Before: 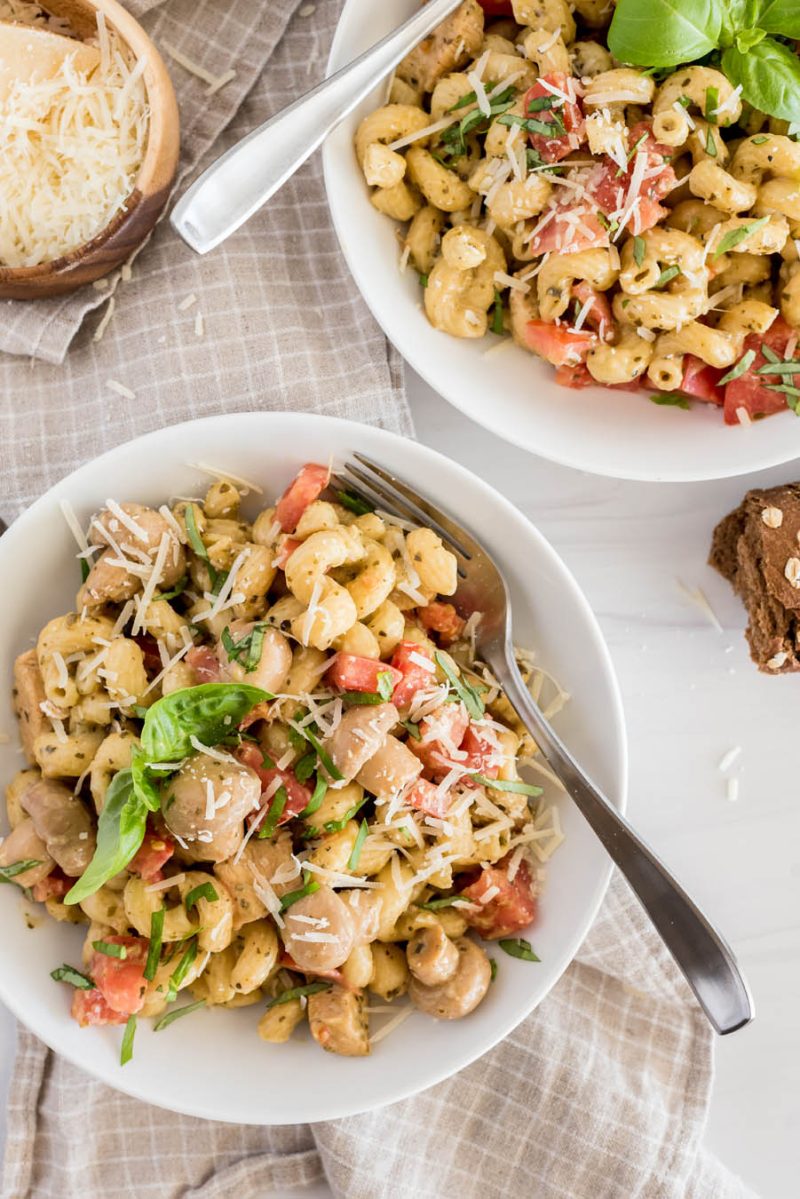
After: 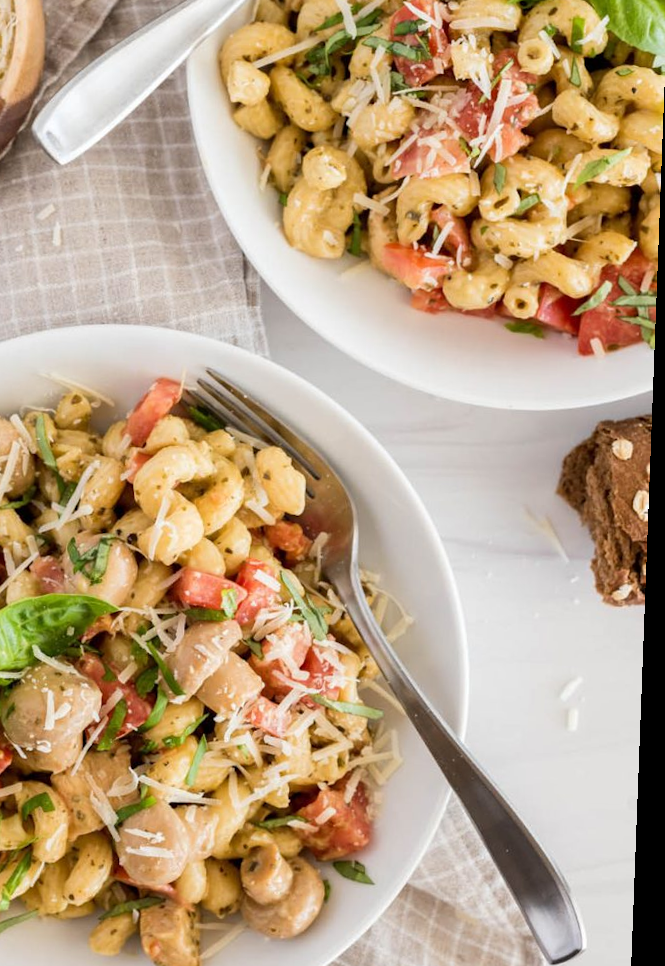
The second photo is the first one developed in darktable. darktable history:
rotate and perspective: rotation 2.17°, automatic cropping off
crop and rotate: left 20.74%, top 7.912%, right 0.375%, bottom 13.378%
